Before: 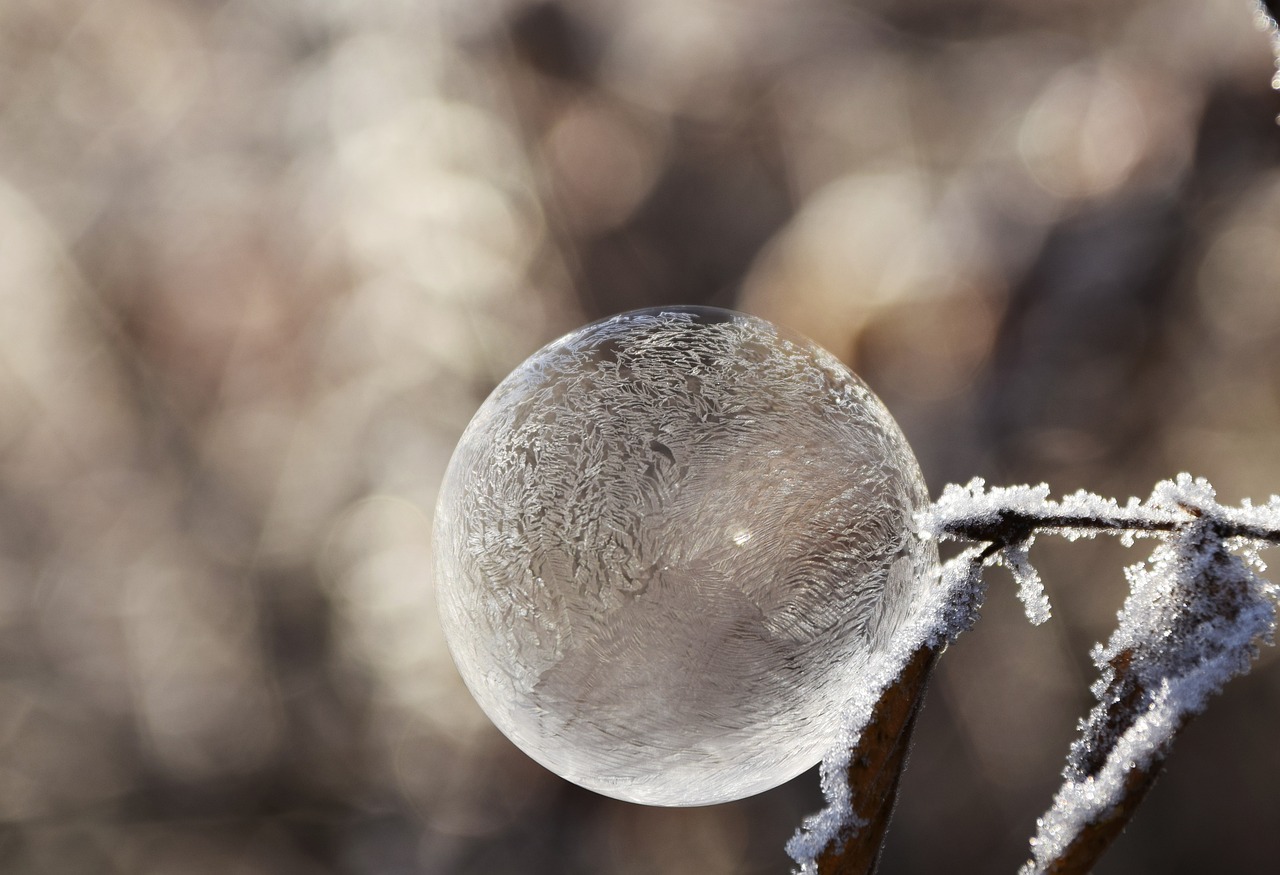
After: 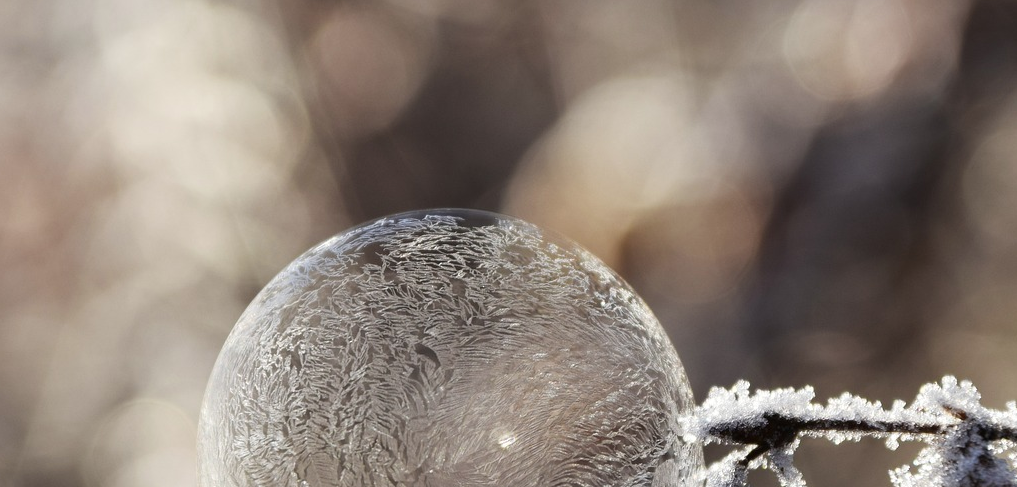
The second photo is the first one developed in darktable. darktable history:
contrast brightness saturation: saturation -0.05
crop: left 18.38%, top 11.092%, right 2.134%, bottom 33.217%
